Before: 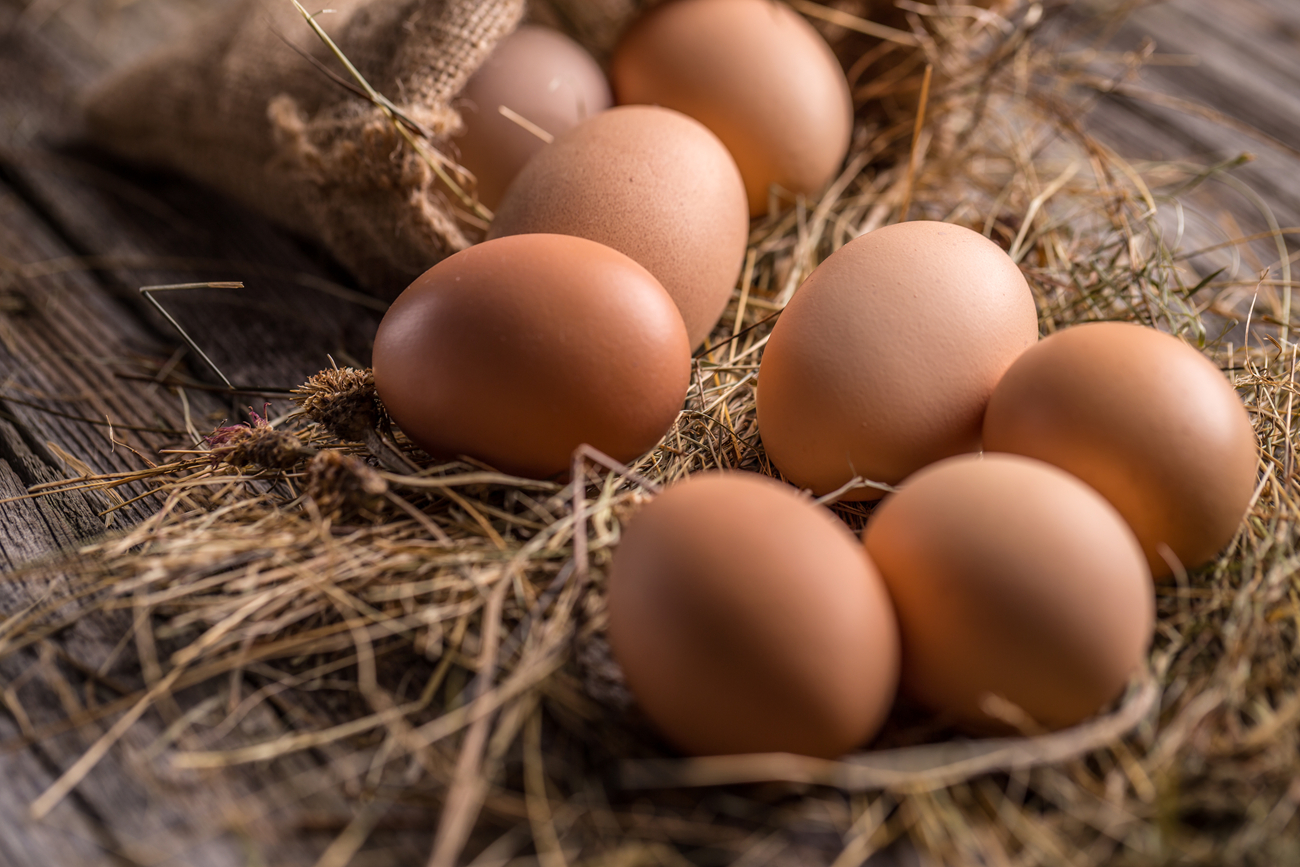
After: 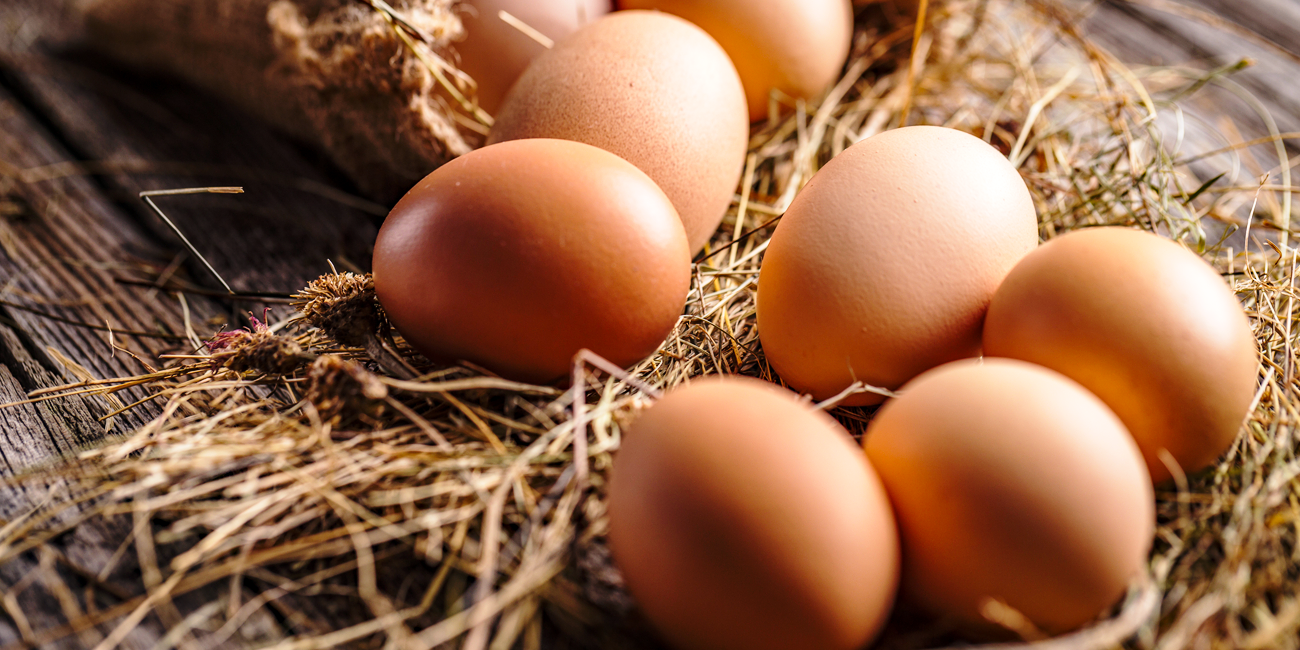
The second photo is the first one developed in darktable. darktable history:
haze removal: compatibility mode true, adaptive false
crop: top 11.011%, bottom 13.95%
base curve: curves: ch0 [(0, 0) (0.028, 0.03) (0.121, 0.232) (0.46, 0.748) (0.859, 0.968) (1, 1)], preserve colors none
